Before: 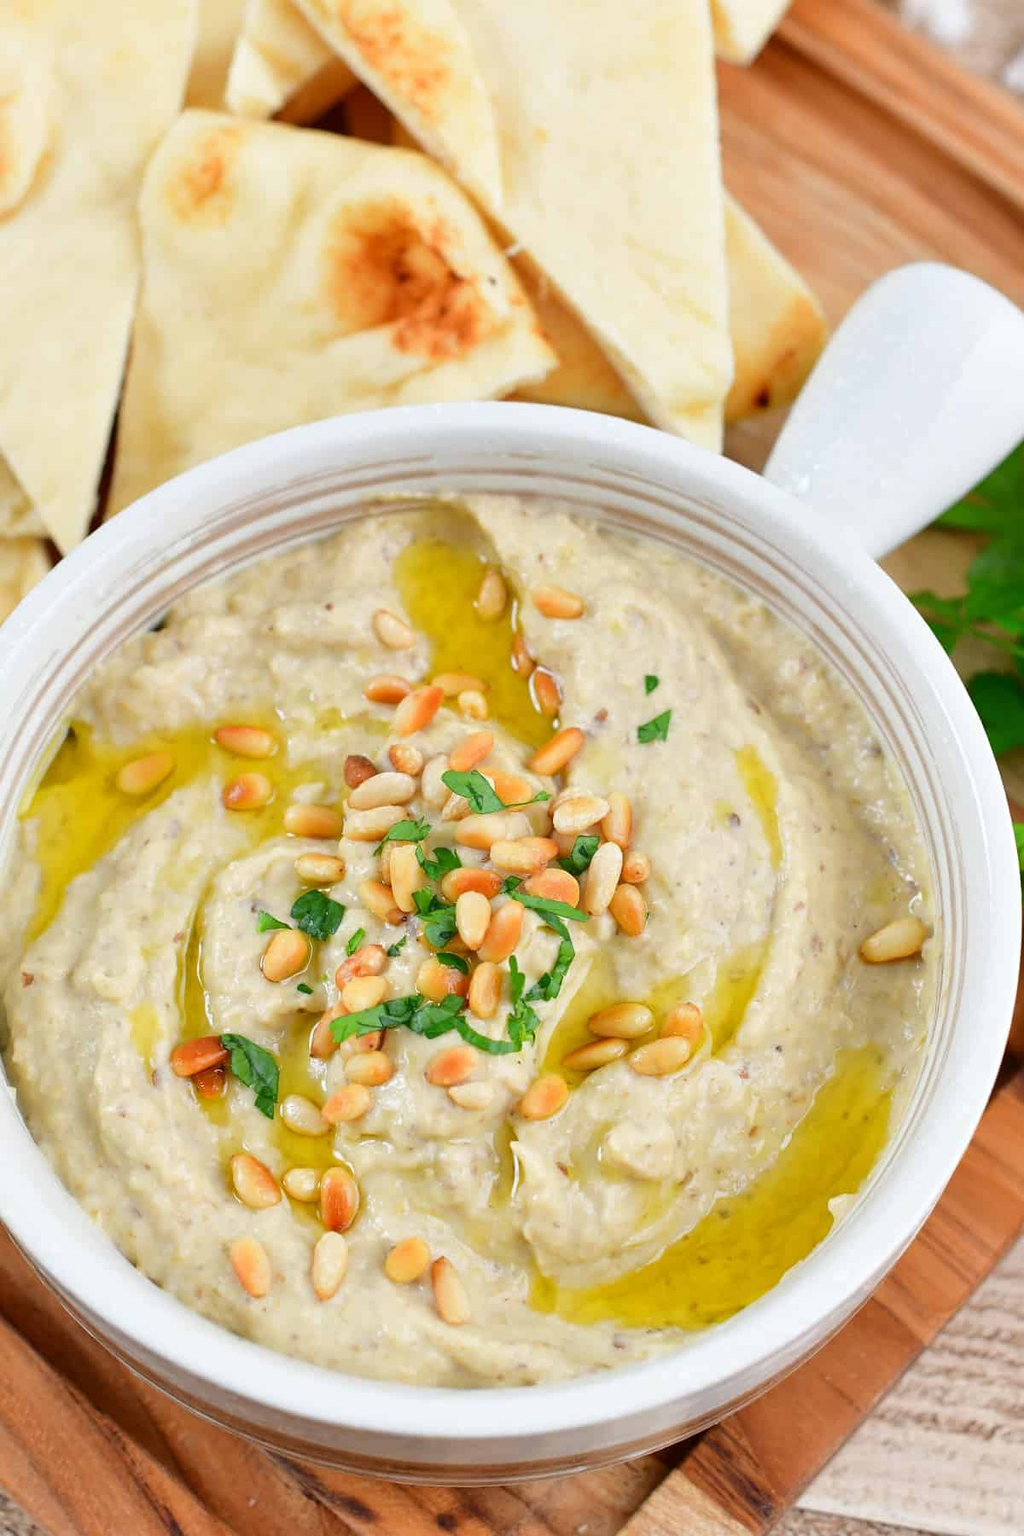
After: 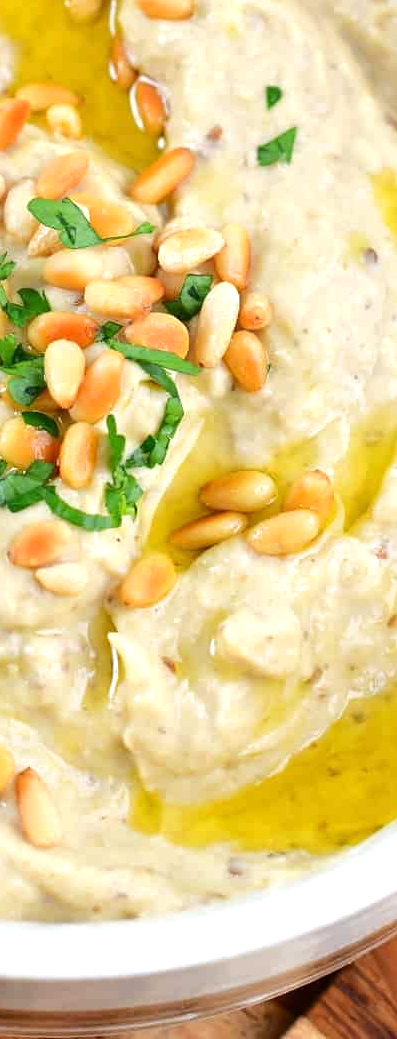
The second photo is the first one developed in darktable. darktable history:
crop: left 40.878%, top 39.176%, right 25.993%, bottom 3.081%
exposure: compensate highlight preservation false
tone equalizer: -8 EV -0.417 EV, -7 EV -0.389 EV, -6 EV -0.333 EV, -5 EV -0.222 EV, -3 EV 0.222 EV, -2 EV 0.333 EV, -1 EV 0.389 EV, +0 EV 0.417 EV, edges refinement/feathering 500, mask exposure compensation -1.25 EV, preserve details no
